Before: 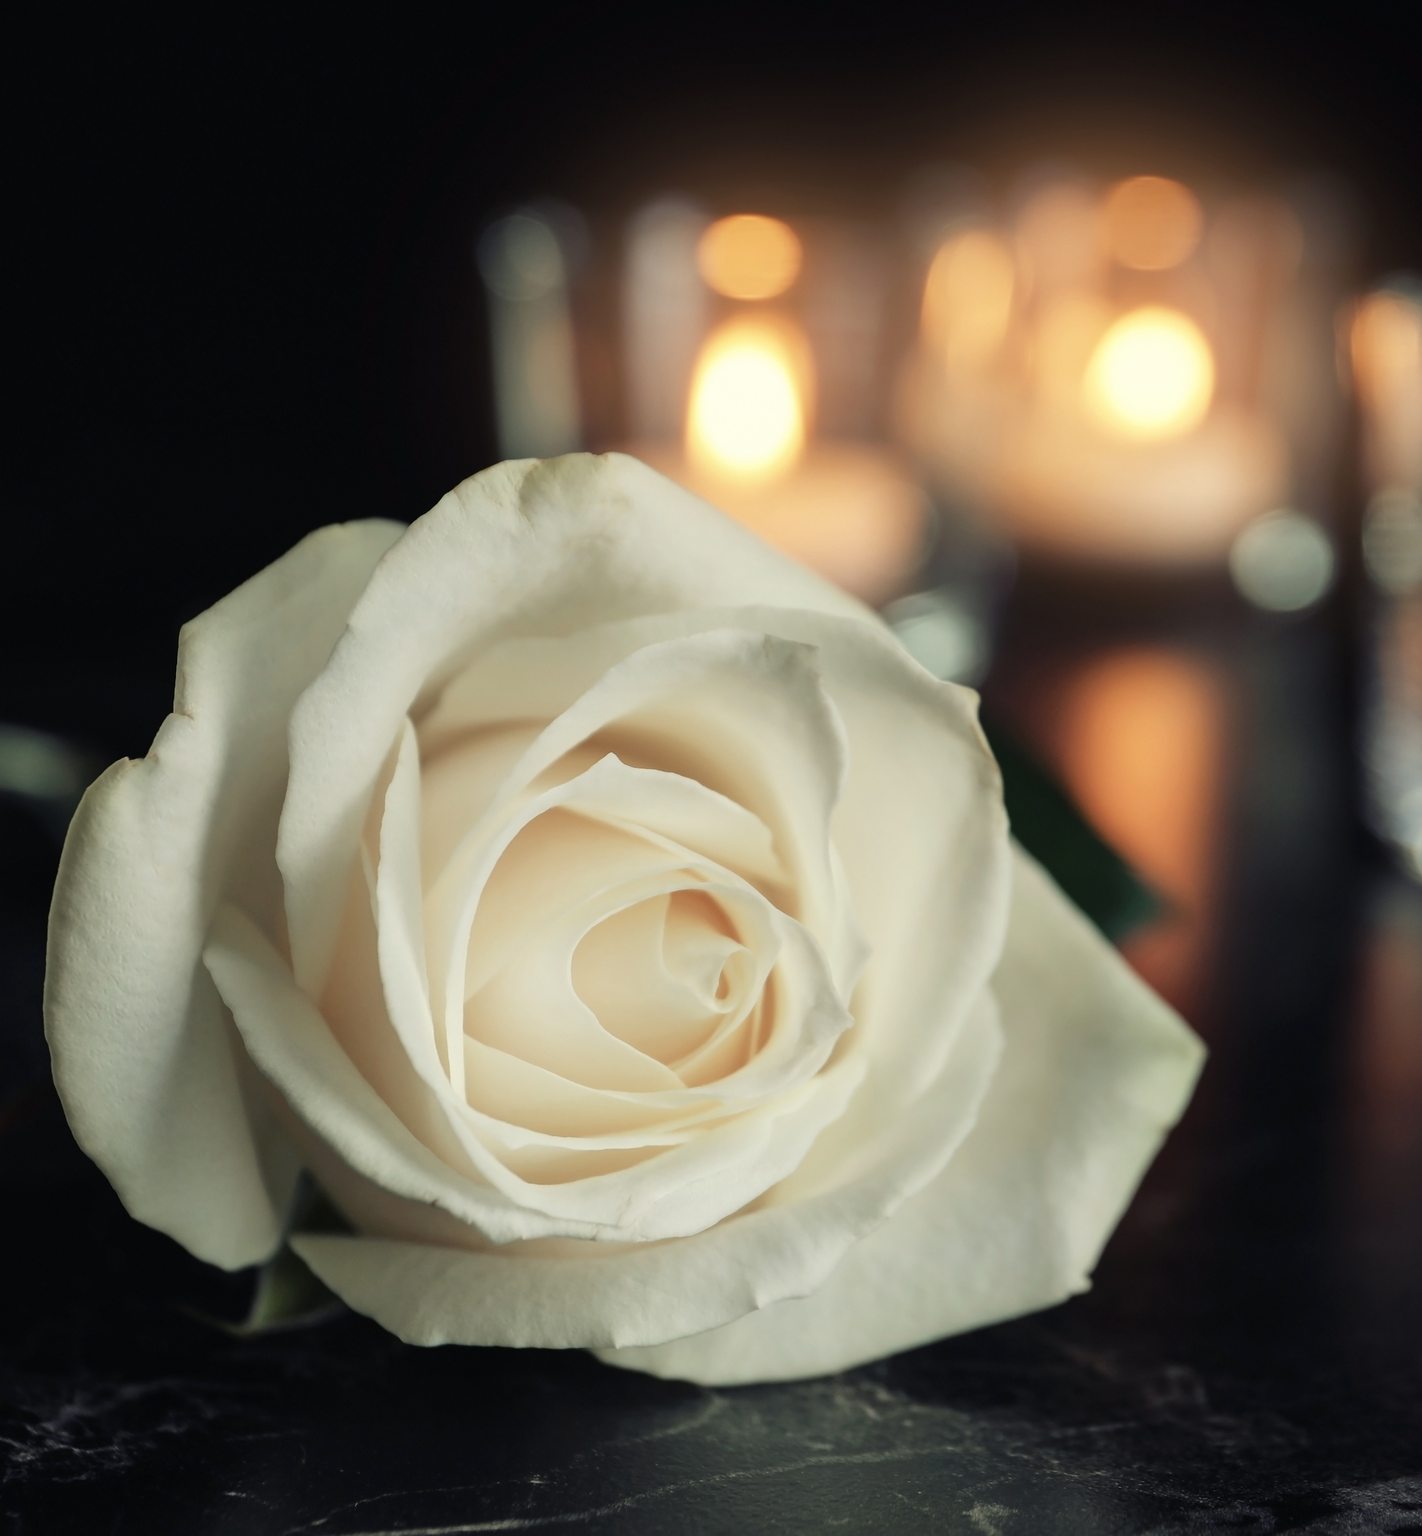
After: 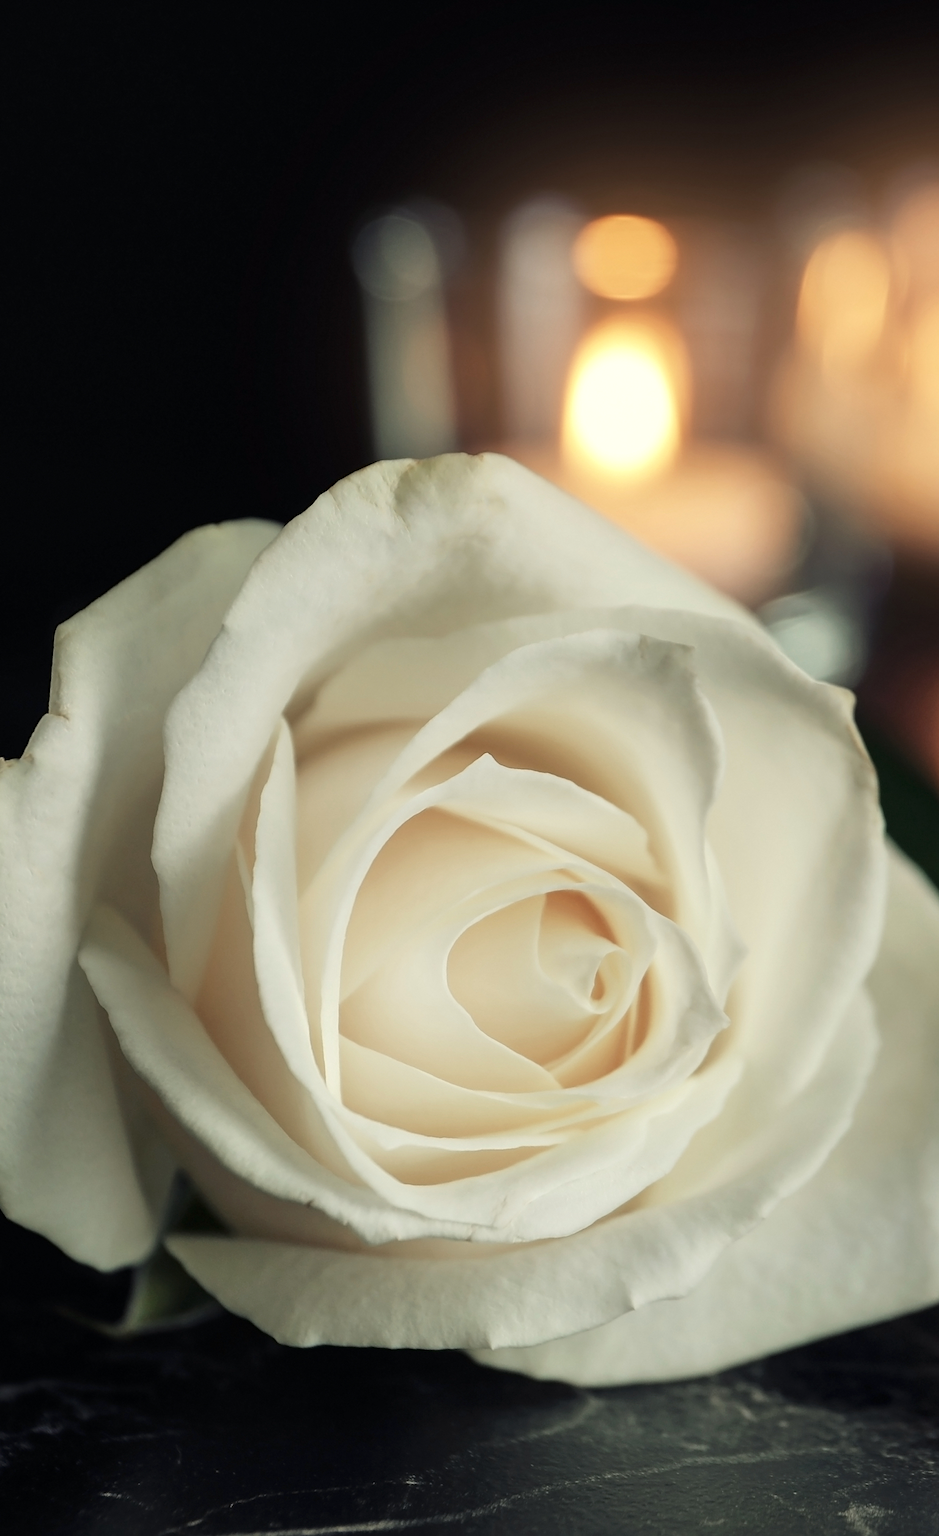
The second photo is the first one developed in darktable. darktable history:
crop and rotate: left 8.791%, right 25.085%
sharpen: amount 0.213
local contrast: highlights 103%, shadows 102%, detail 120%, midtone range 0.2
